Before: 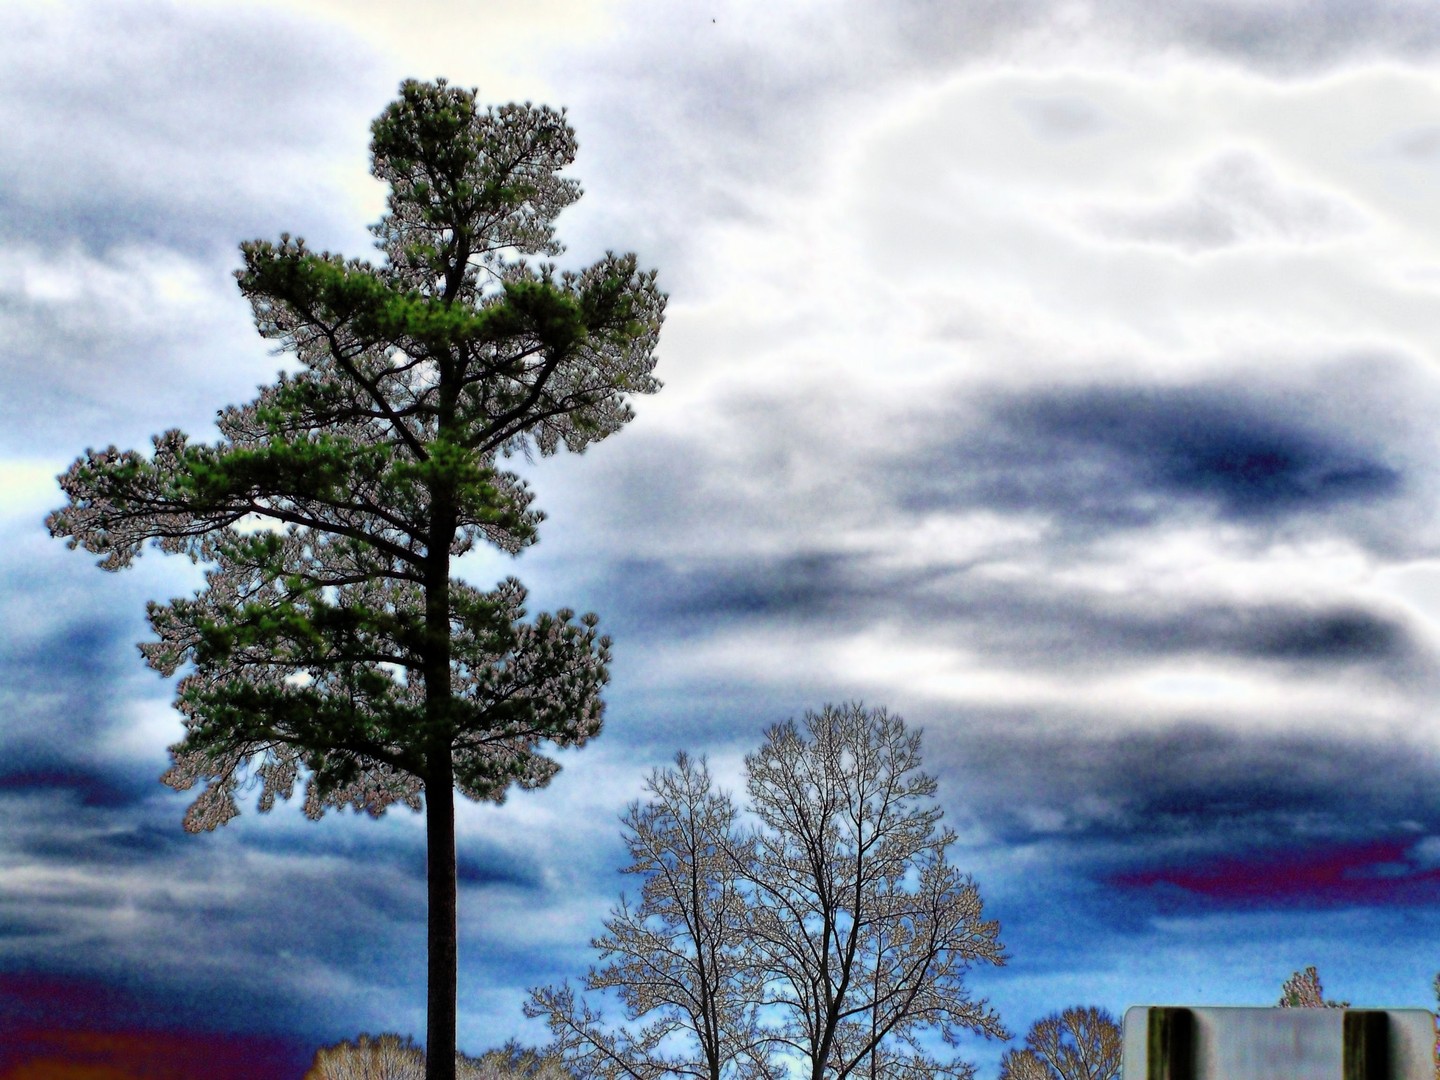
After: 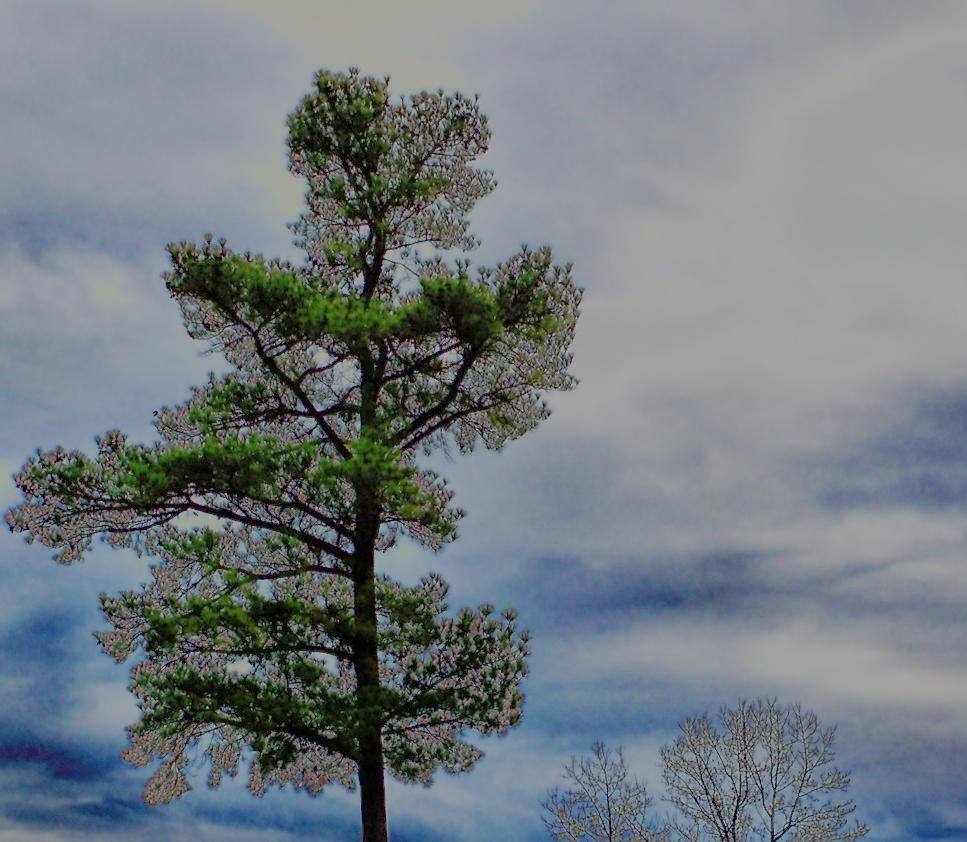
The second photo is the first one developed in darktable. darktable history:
crop: right 28.885%, bottom 16.626%
exposure: exposure -0.242 EV, compensate highlight preservation false
sharpen: on, module defaults
rotate and perspective: rotation 0.062°, lens shift (vertical) 0.115, lens shift (horizontal) -0.133, crop left 0.047, crop right 0.94, crop top 0.061, crop bottom 0.94
filmic rgb: black relative exposure -16 EV, white relative exposure 8 EV, threshold 3 EV, hardness 4.17, latitude 50%, contrast 0.5, color science v5 (2021), contrast in shadows safe, contrast in highlights safe, enable highlight reconstruction true
